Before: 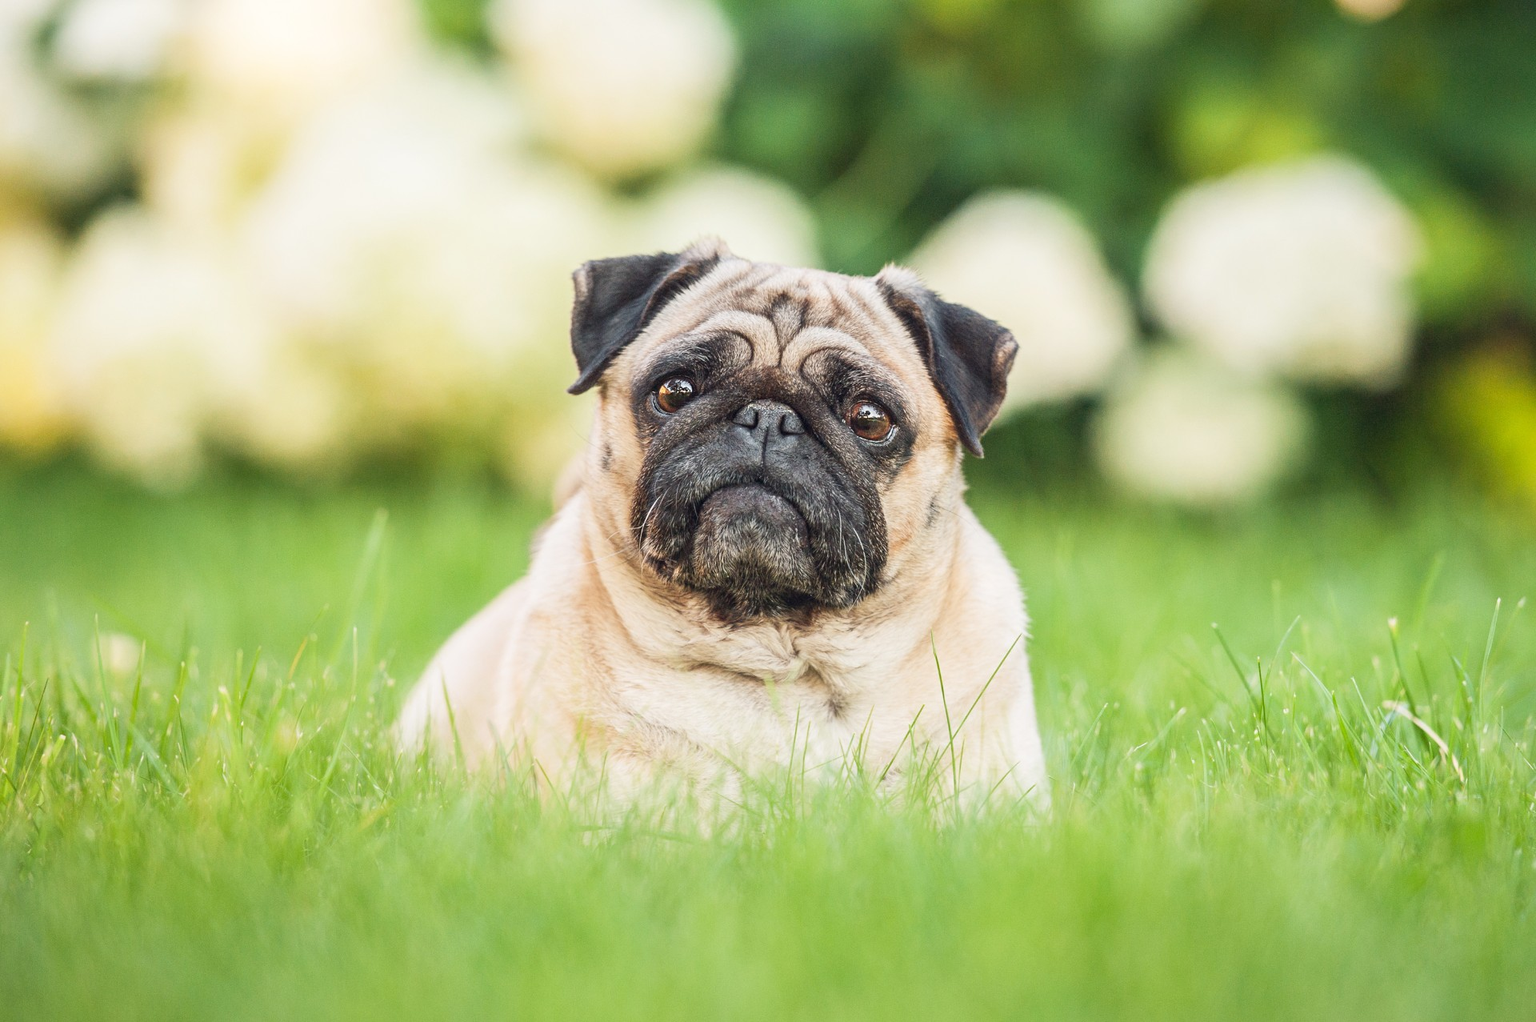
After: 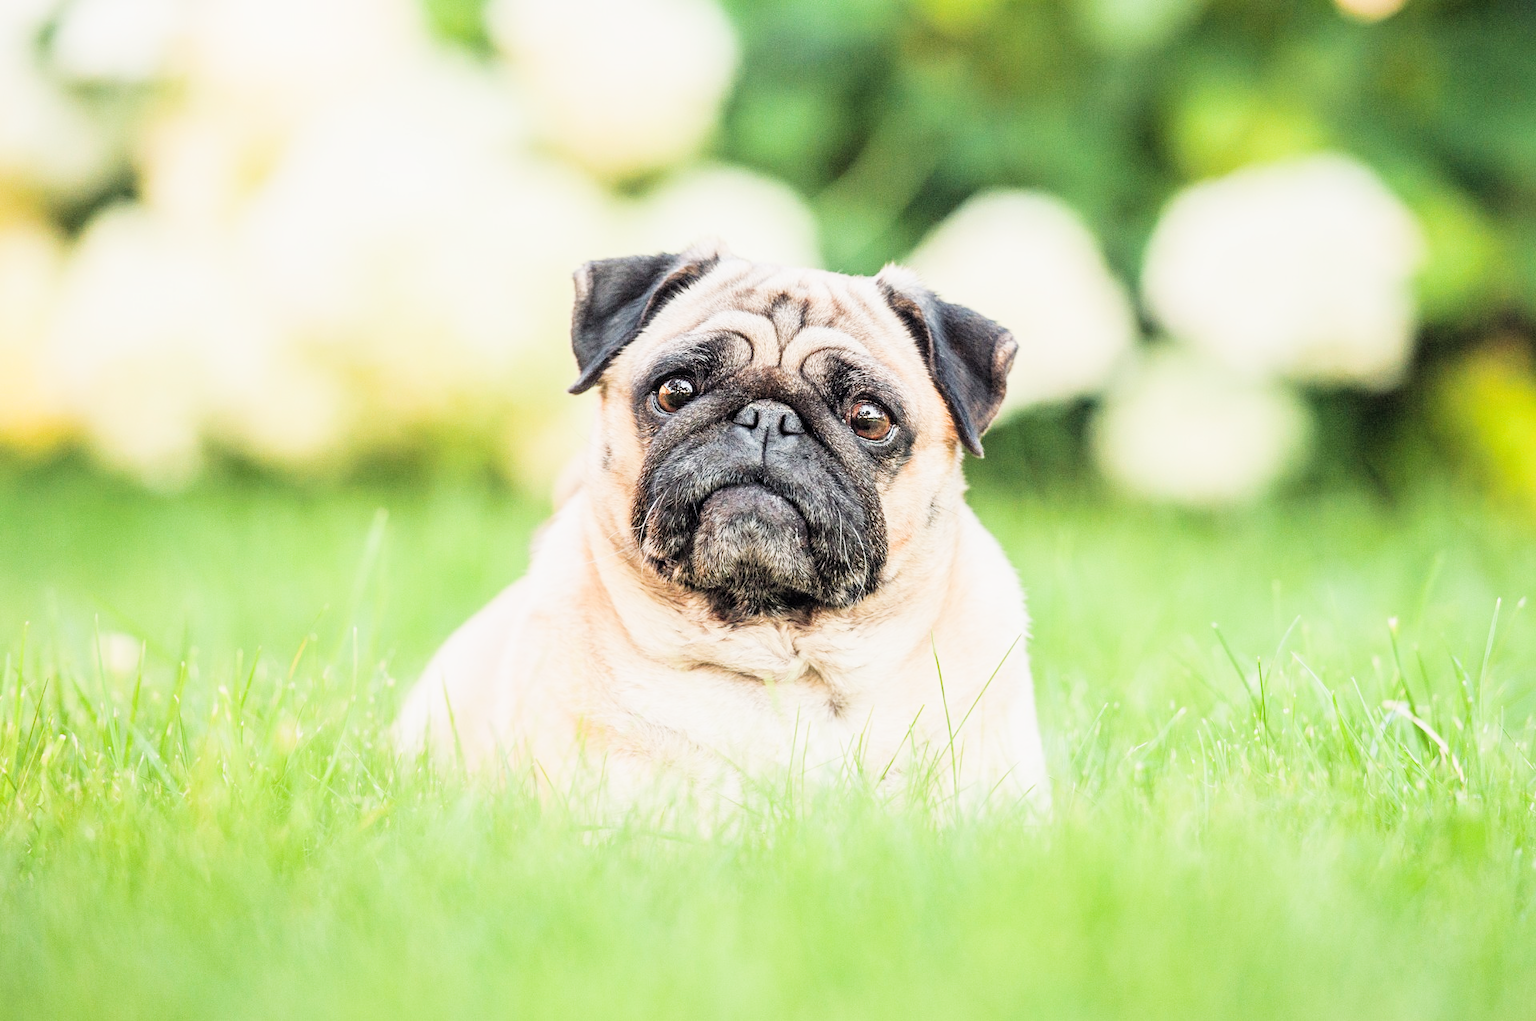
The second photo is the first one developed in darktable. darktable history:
exposure: exposure 1 EV, compensate highlight preservation false
filmic rgb: black relative exposure -5 EV, hardness 2.88, contrast 1.3, highlights saturation mix -30%
